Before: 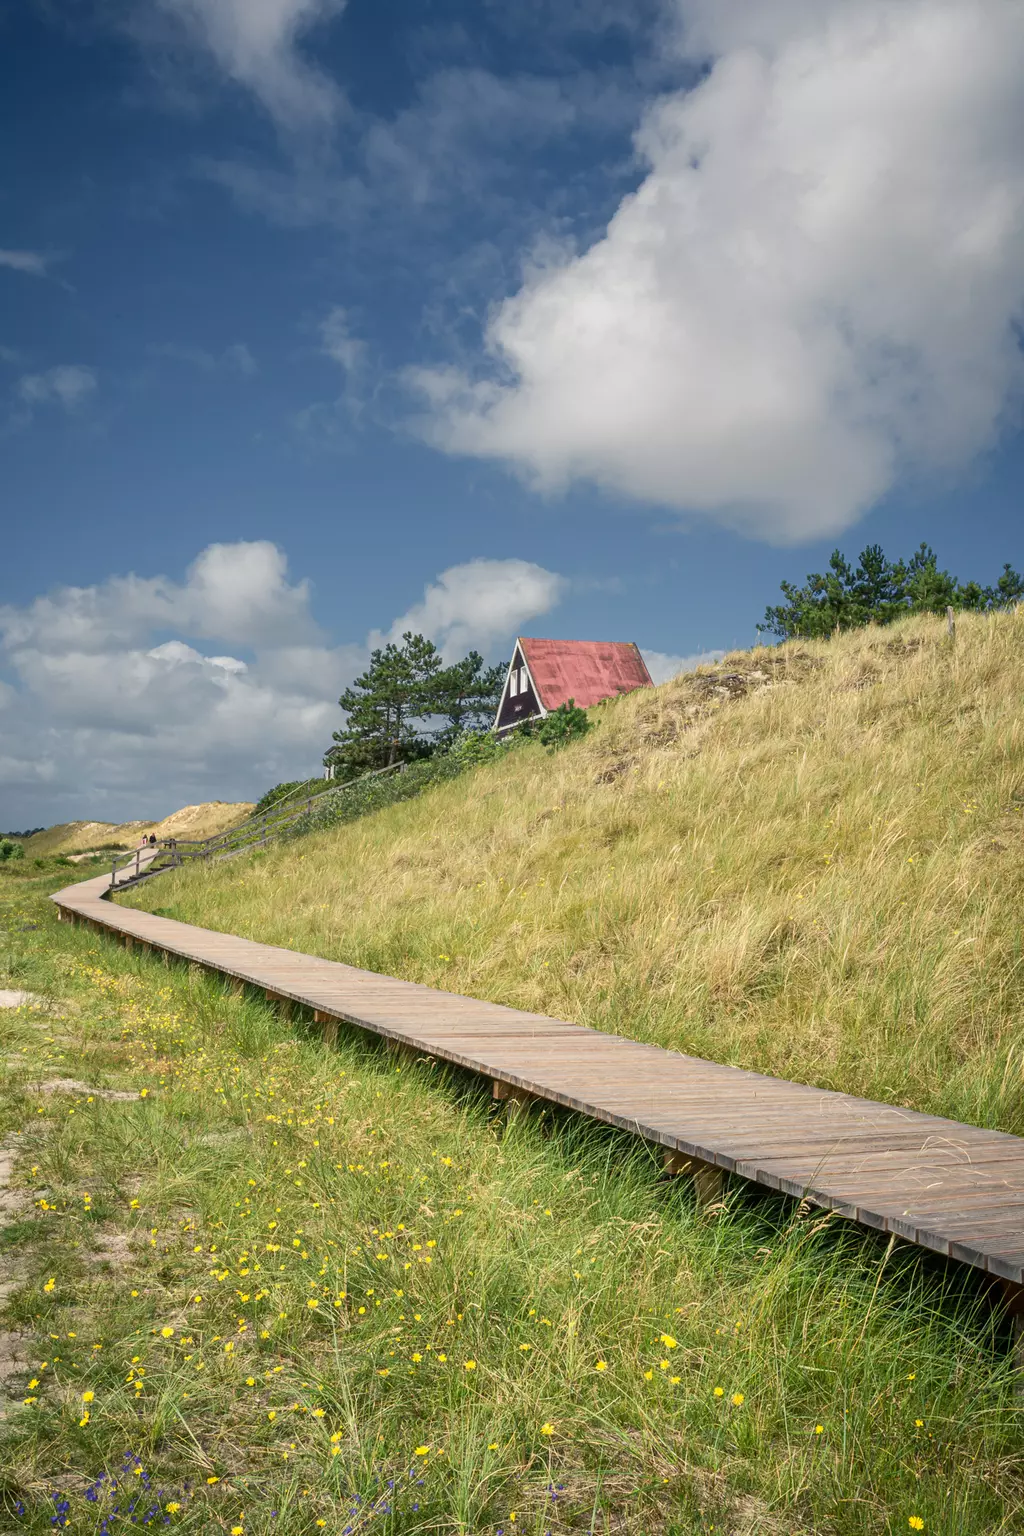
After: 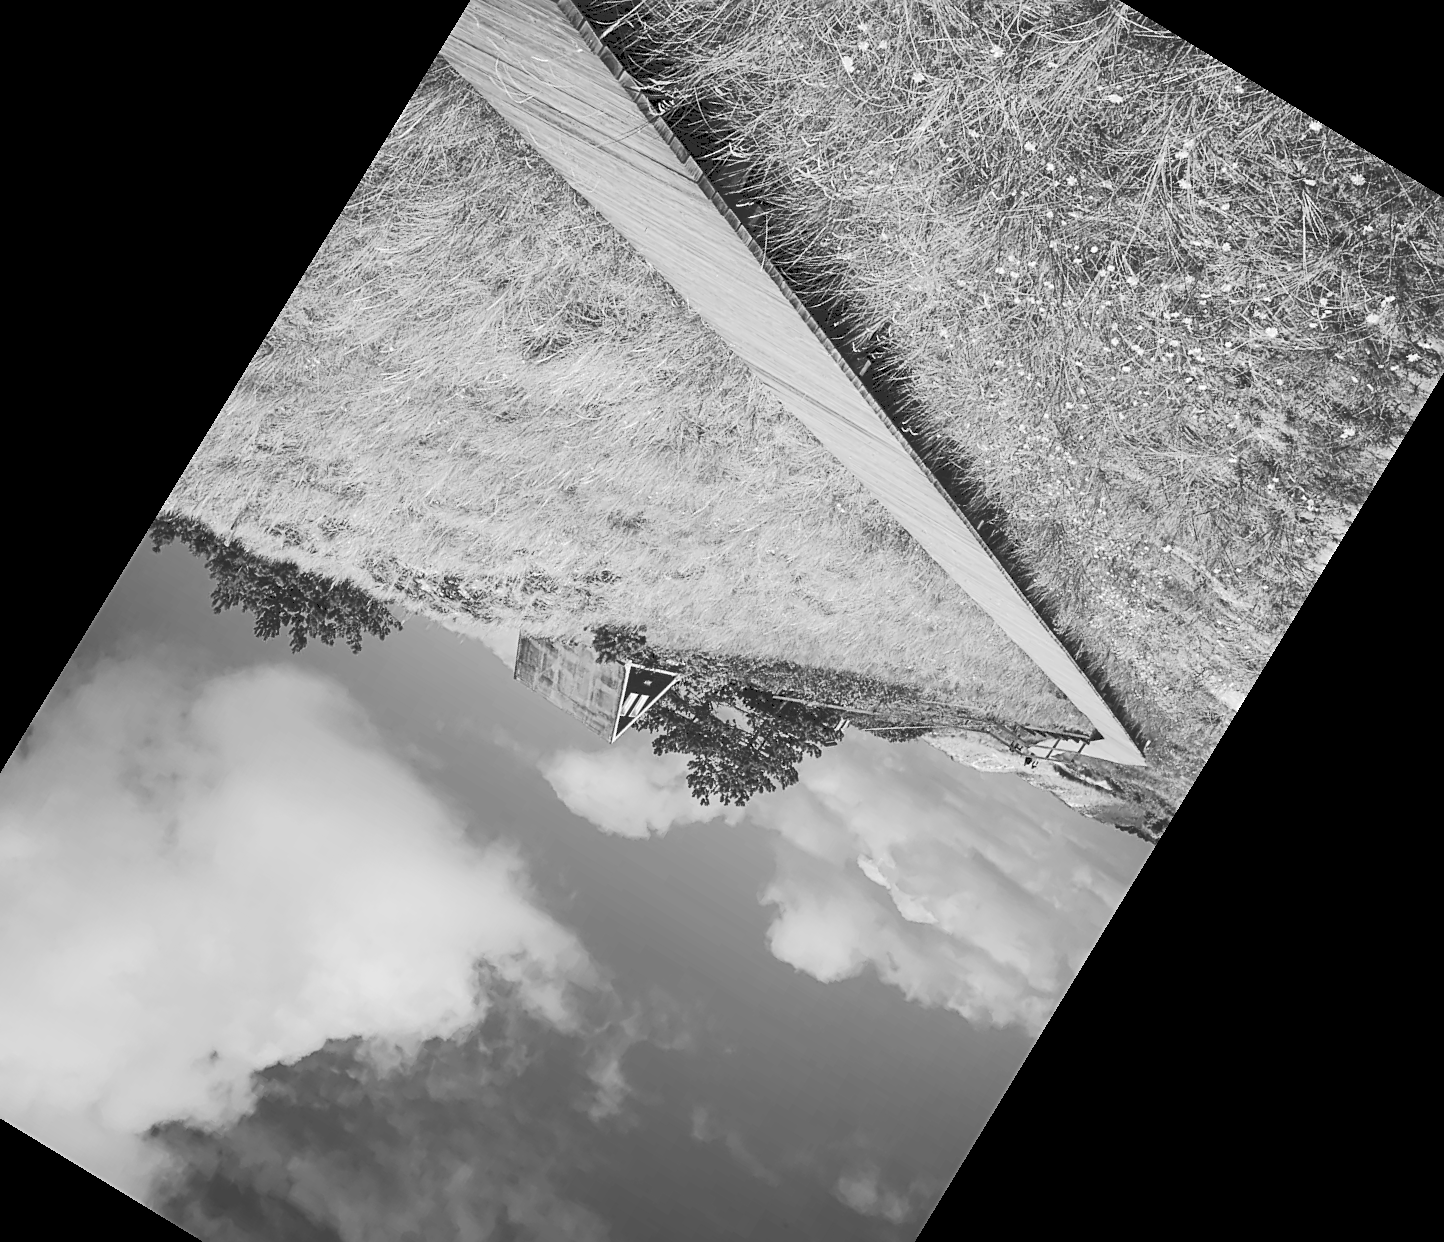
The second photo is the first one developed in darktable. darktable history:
color correction: highlights a* -4.73, highlights b* 5.06, saturation 0.97
tone curve: curves: ch0 [(0, 0) (0.003, 0.19) (0.011, 0.192) (0.025, 0.192) (0.044, 0.194) (0.069, 0.196) (0.1, 0.197) (0.136, 0.198) (0.177, 0.216) (0.224, 0.236) (0.277, 0.269) (0.335, 0.331) (0.399, 0.418) (0.468, 0.515) (0.543, 0.621) (0.623, 0.725) (0.709, 0.804) (0.801, 0.859) (0.898, 0.913) (1, 1)], preserve colors none
crop and rotate: angle 148.68°, left 9.111%, top 15.603%, right 4.588%, bottom 17.041%
sharpen: on, module defaults
monochrome: on, module defaults
